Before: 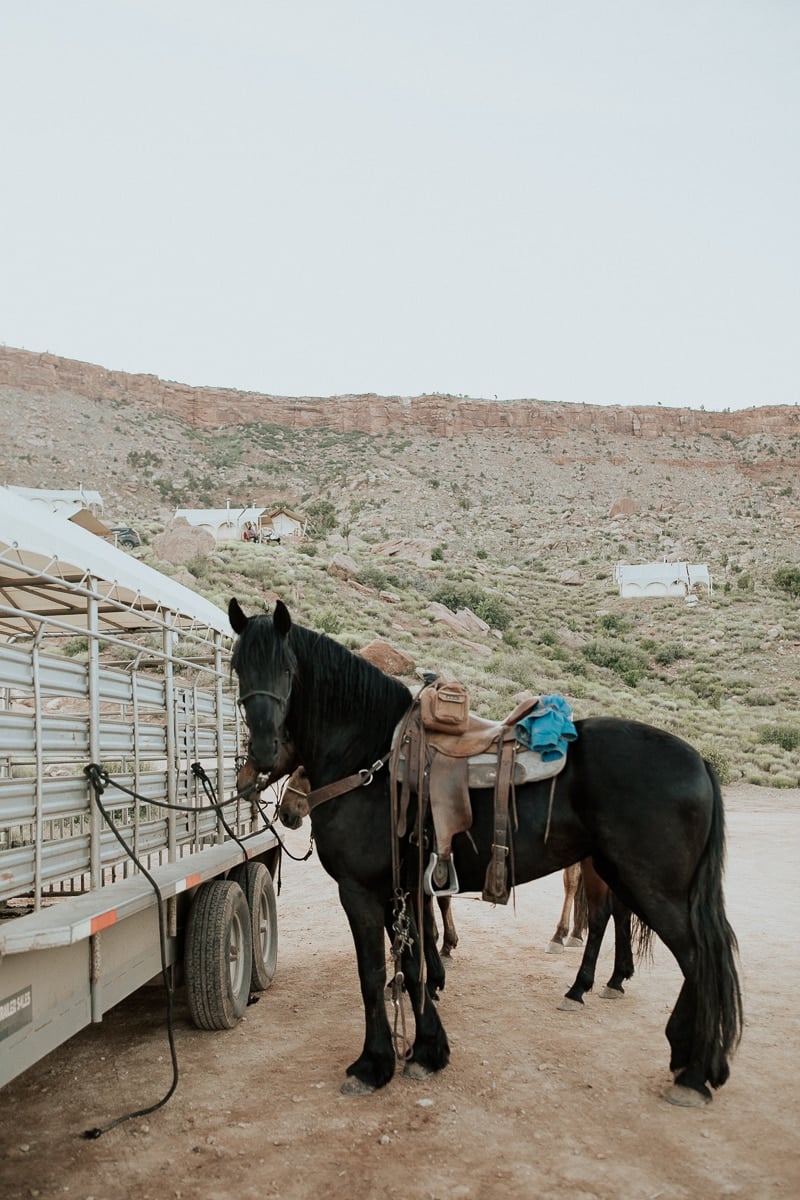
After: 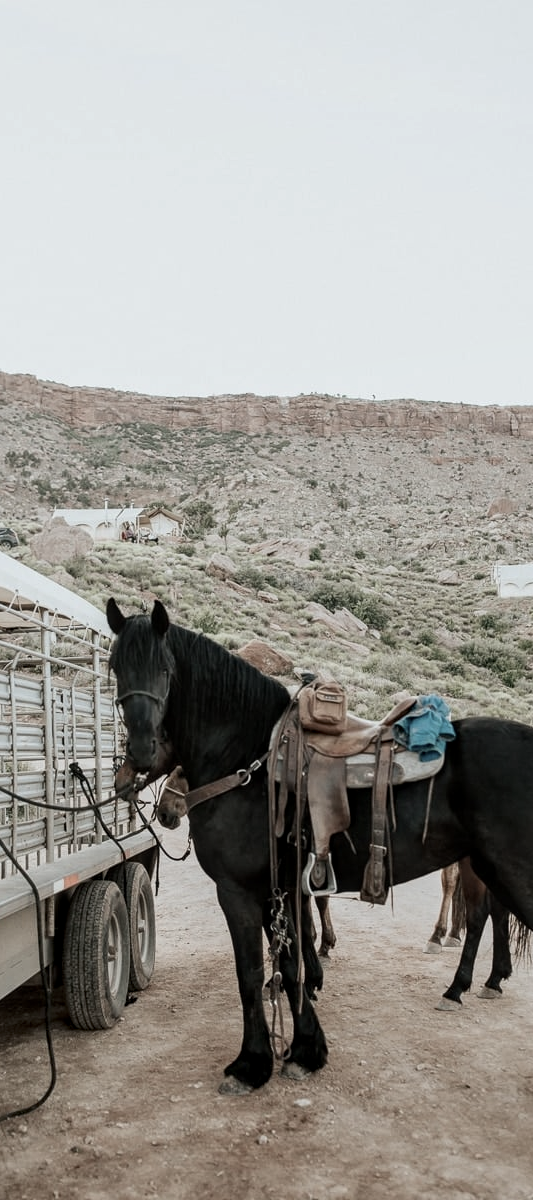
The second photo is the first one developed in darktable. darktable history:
local contrast: on, module defaults
crop and rotate: left 15.271%, right 18.021%
contrast brightness saturation: contrast 0.096, saturation -0.351
